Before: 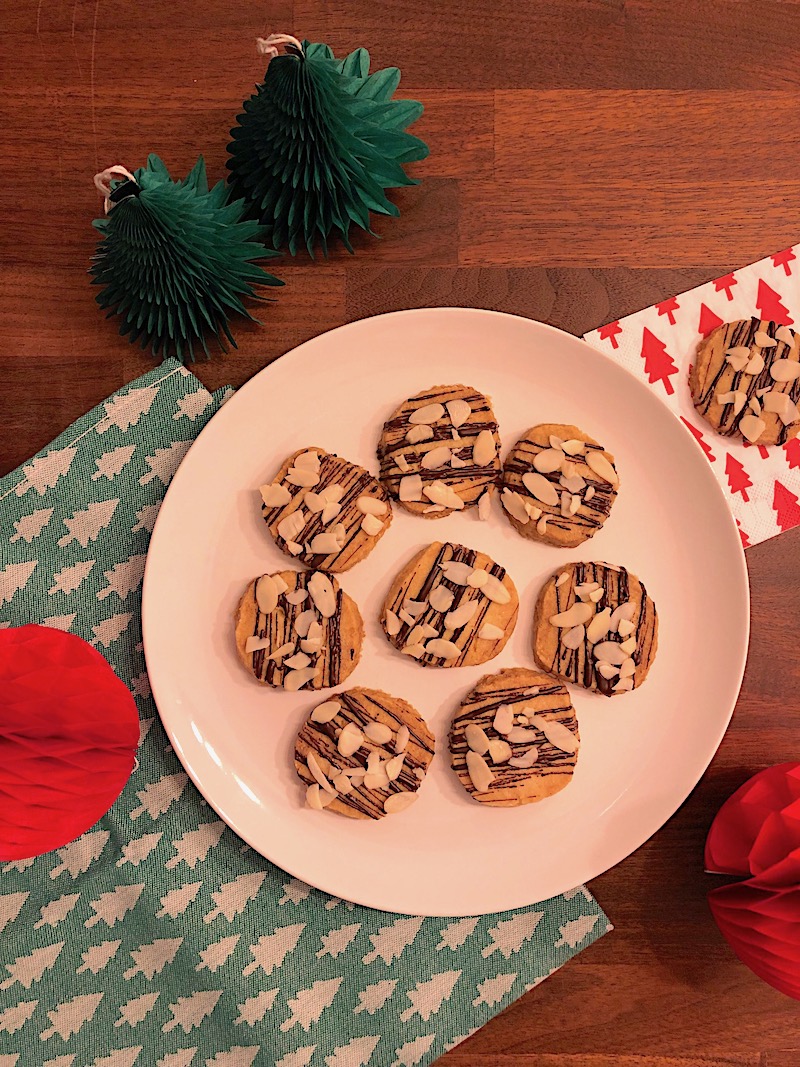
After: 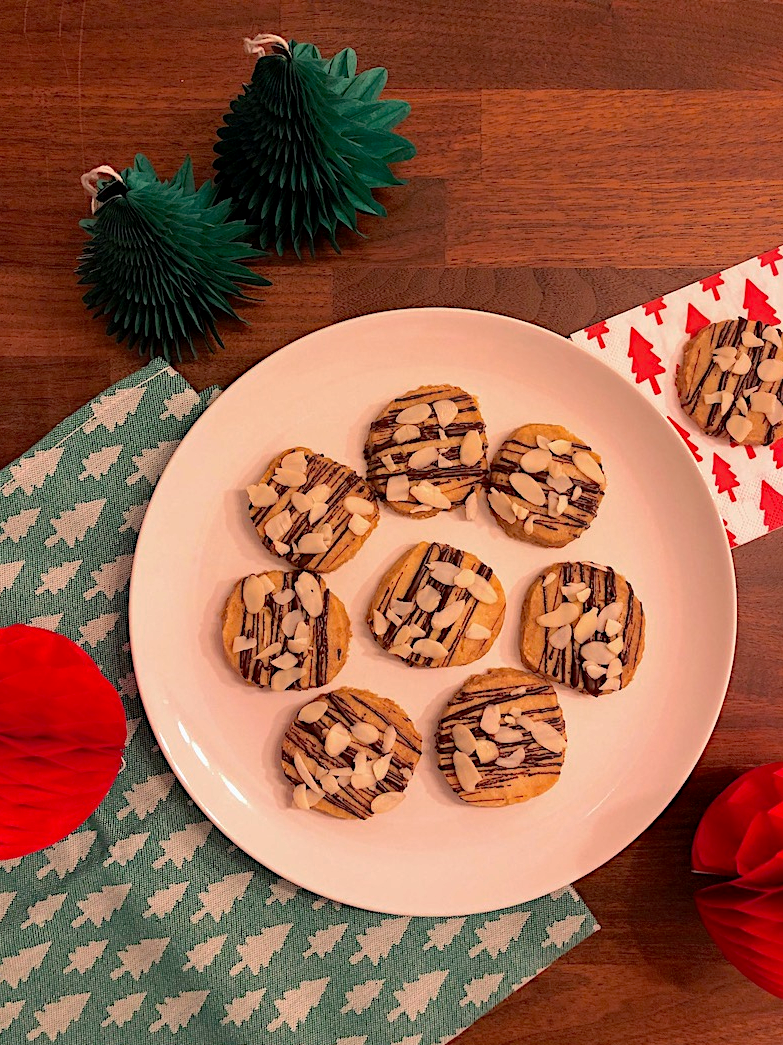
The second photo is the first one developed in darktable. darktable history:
crop: left 1.743%, right 0.268%, bottom 2.011%
haze removal: compatibility mode true, adaptive false
